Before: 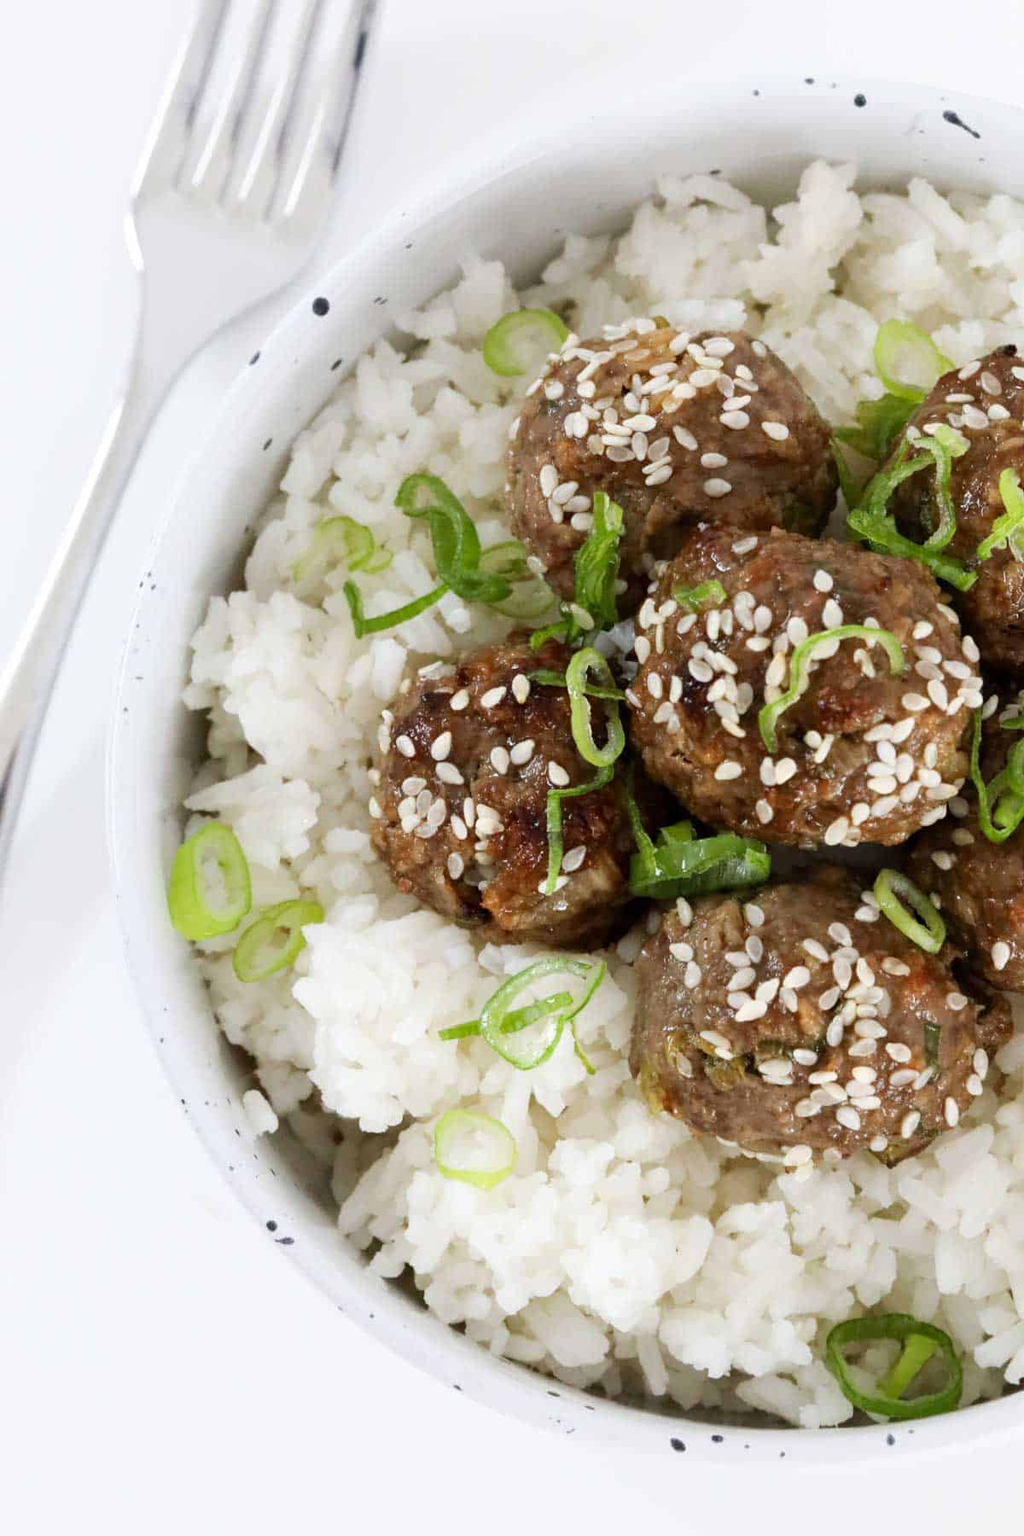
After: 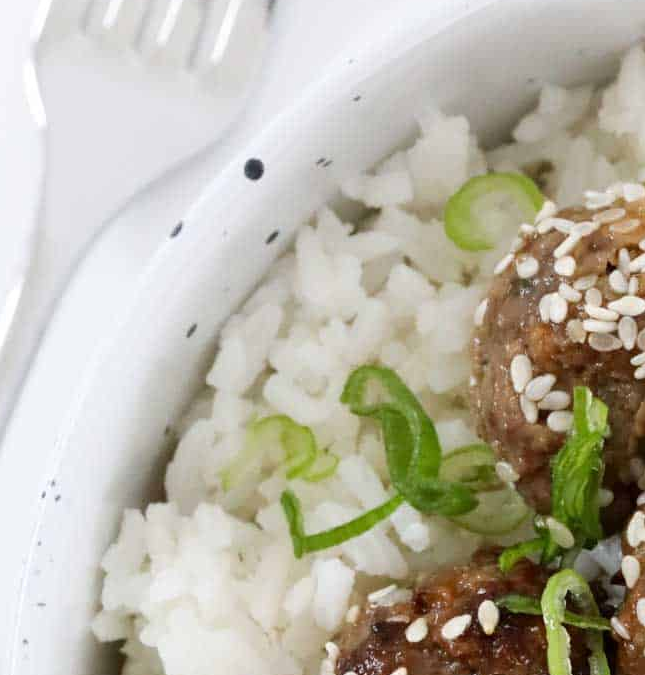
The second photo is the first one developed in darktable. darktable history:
crop: left 10.235%, top 10.578%, right 35.992%, bottom 51.899%
